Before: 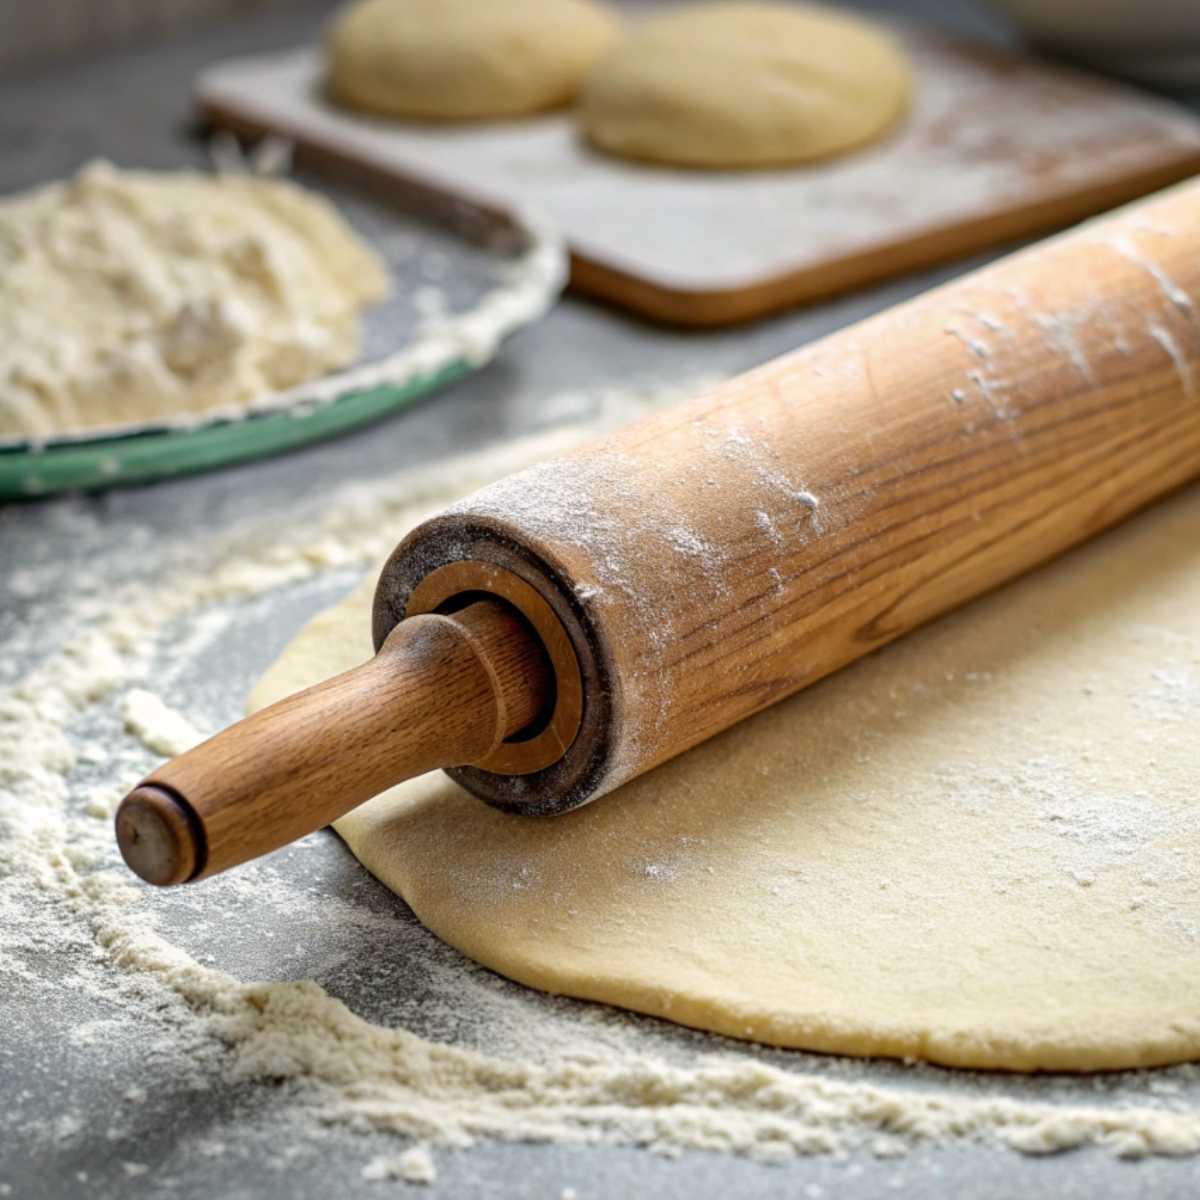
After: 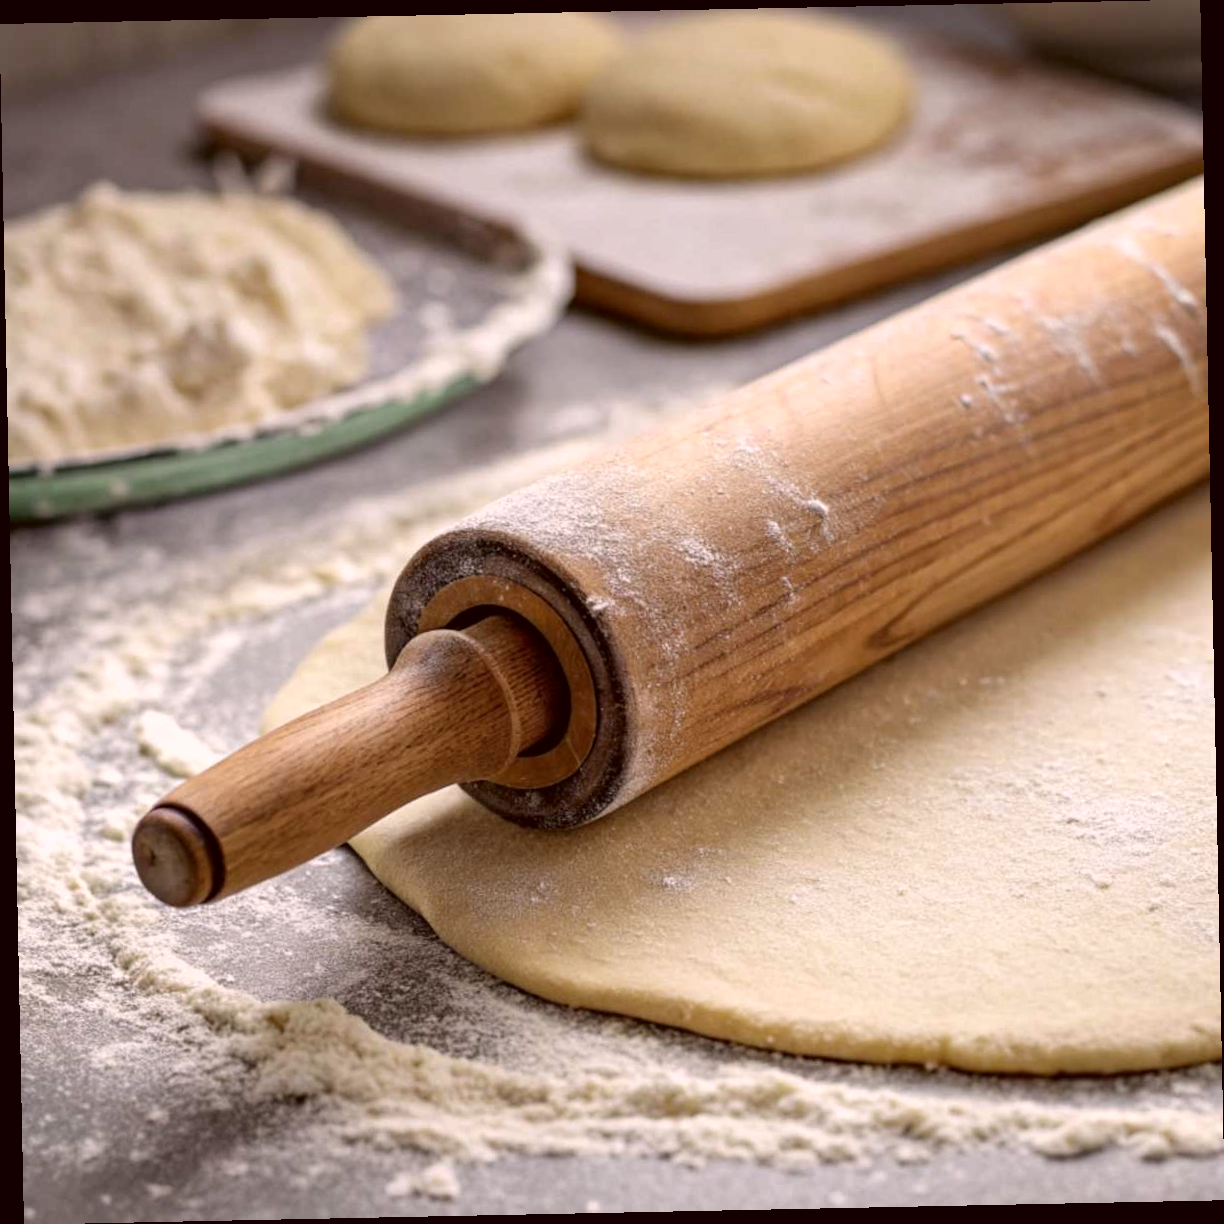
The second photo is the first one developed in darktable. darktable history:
rotate and perspective: rotation -1.17°, automatic cropping off
white balance: red 0.967, blue 1.049
color correction: highlights a* 10.21, highlights b* 9.79, shadows a* 8.61, shadows b* 7.88, saturation 0.8
